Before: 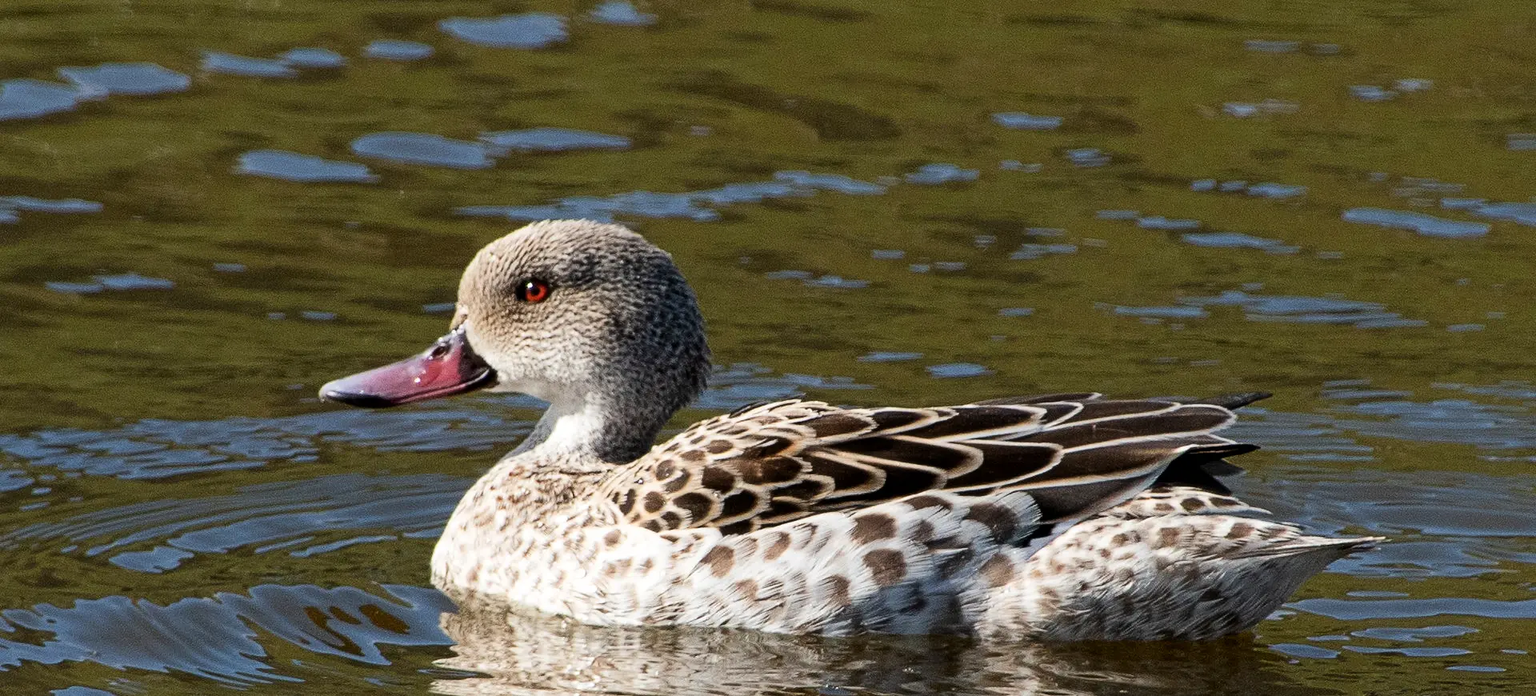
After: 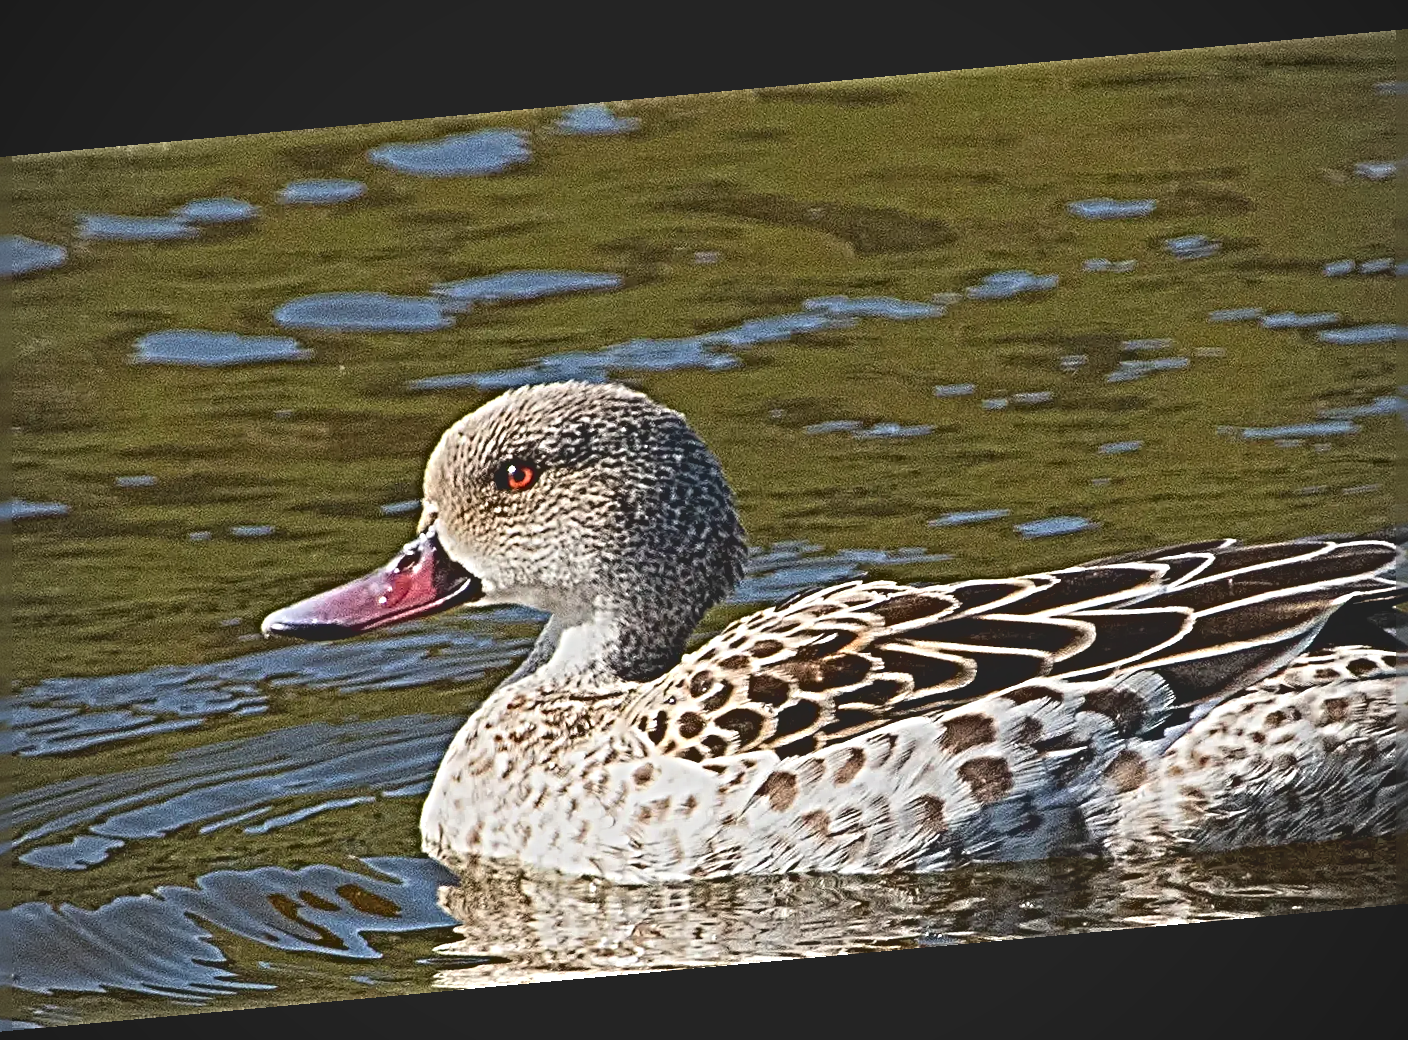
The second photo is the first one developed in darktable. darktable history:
vignetting: fall-off radius 60.65%
rotate and perspective: rotation -5.2°, automatic cropping off
sharpen: radius 6.3, amount 1.8, threshold 0
exposure: exposure 0.191 EV, compensate highlight preservation false
crop and rotate: left 9.061%, right 20.142%
contrast brightness saturation: contrast -0.28
